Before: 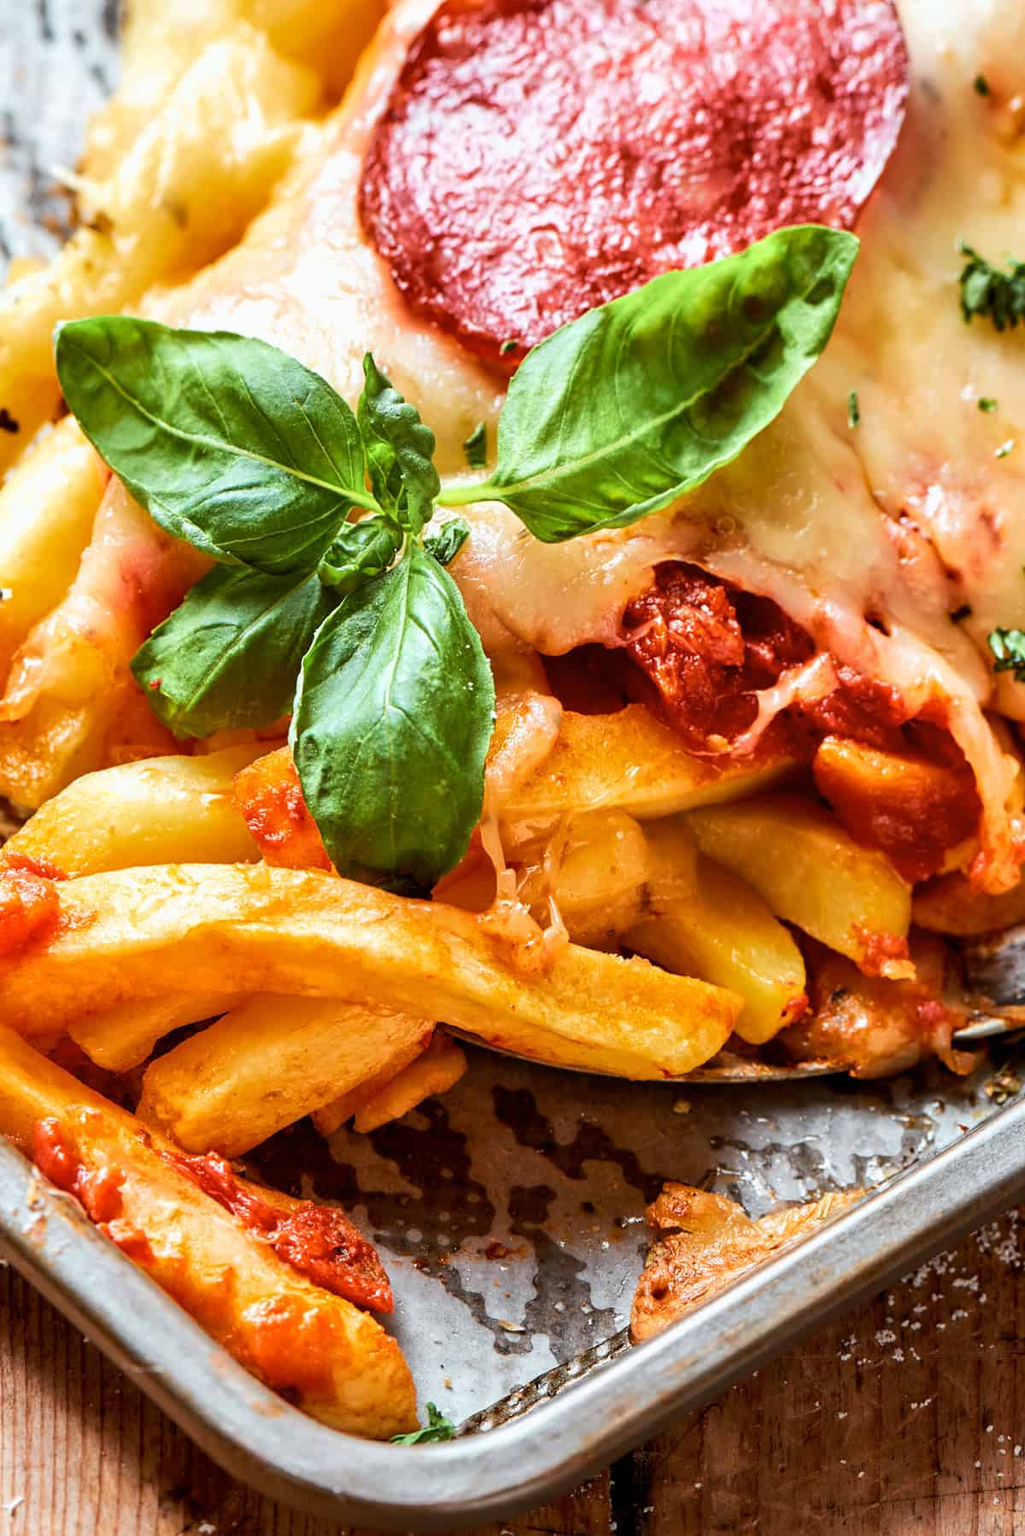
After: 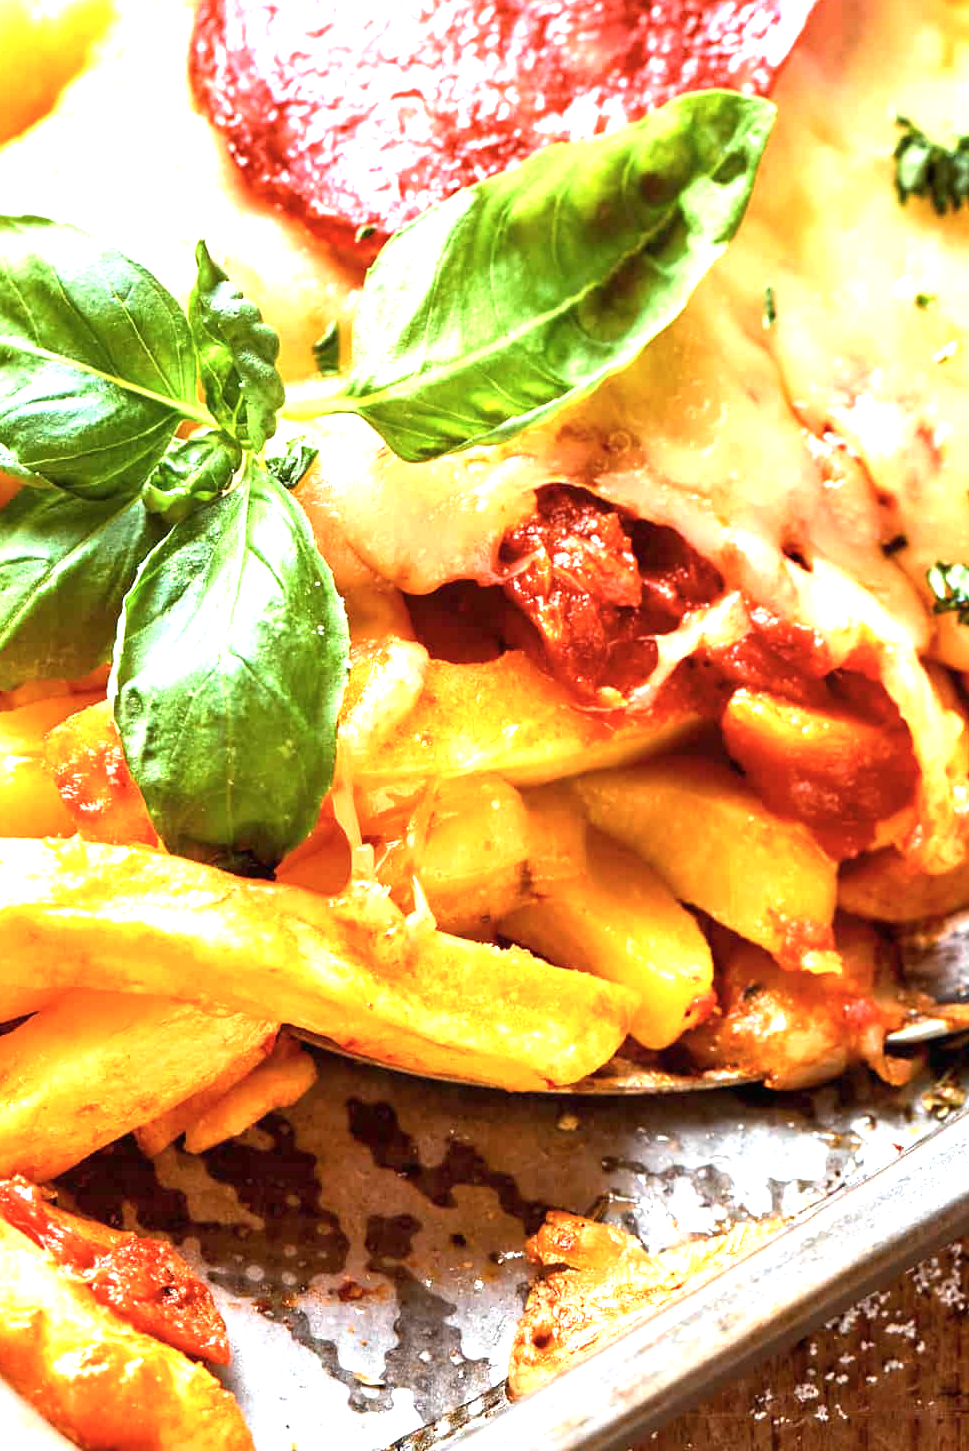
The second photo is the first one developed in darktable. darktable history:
color balance rgb: perceptual saturation grading › global saturation 0.981%
exposure: black level correction 0, exposure 1.281 EV, compensate highlight preservation false
crop: left 19.229%, top 9.622%, right 0%, bottom 9.67%
contrast brightness saturation: saturation -0.035
